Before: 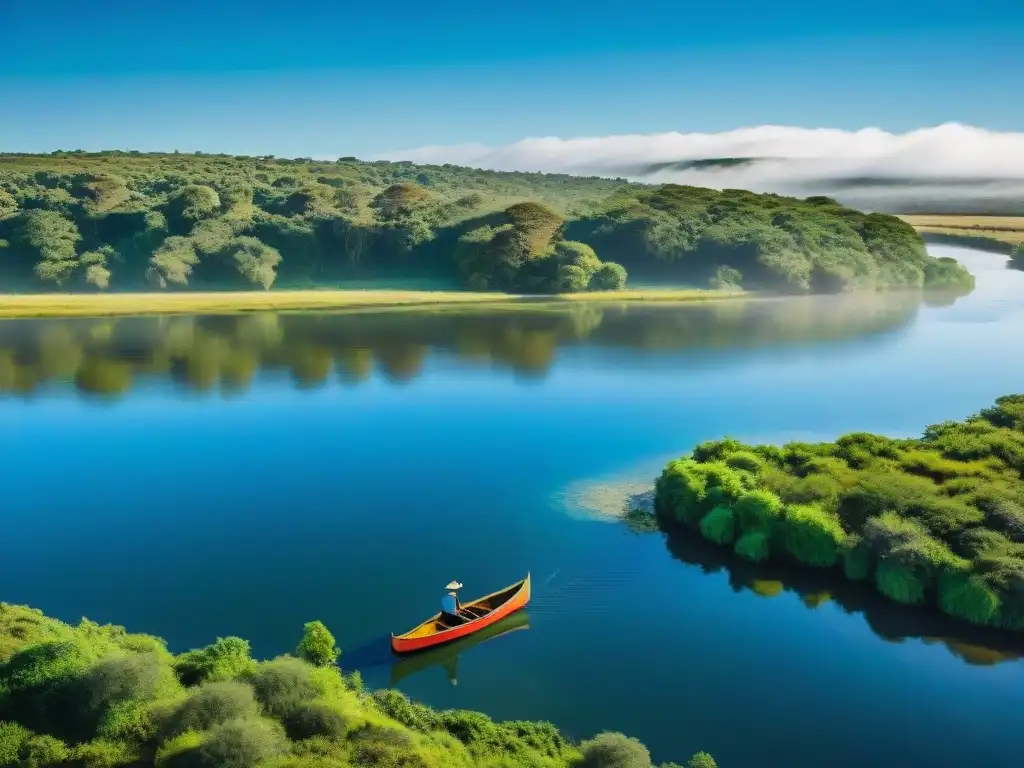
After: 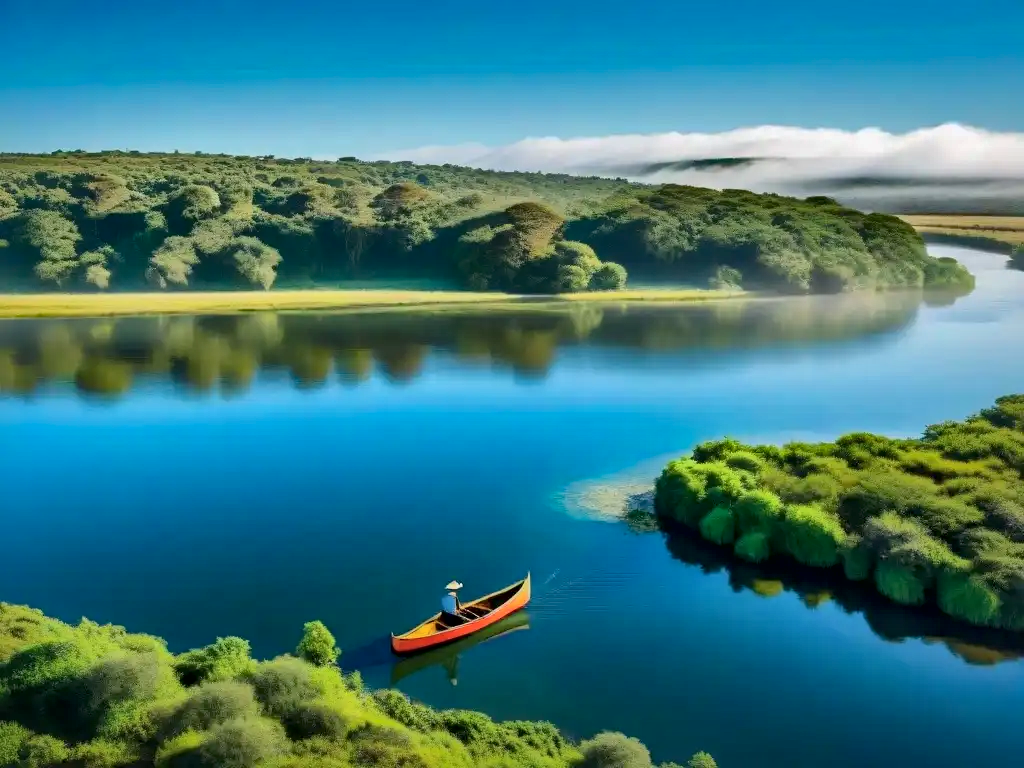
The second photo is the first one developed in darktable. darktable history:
haze removal: adaptive false
shadows and highlights: shadows 39.4, highlights -60.11
local contrast: mode bilateral grid, contrast 25, coarseness 59, detail 151%, midtone range 0.2
